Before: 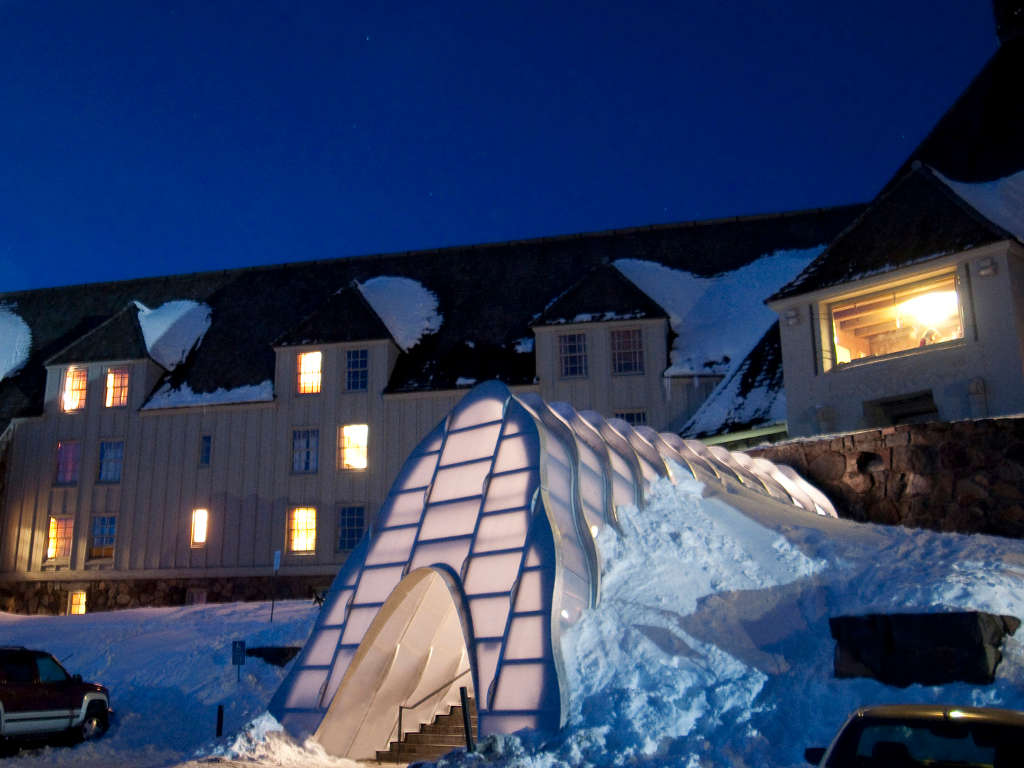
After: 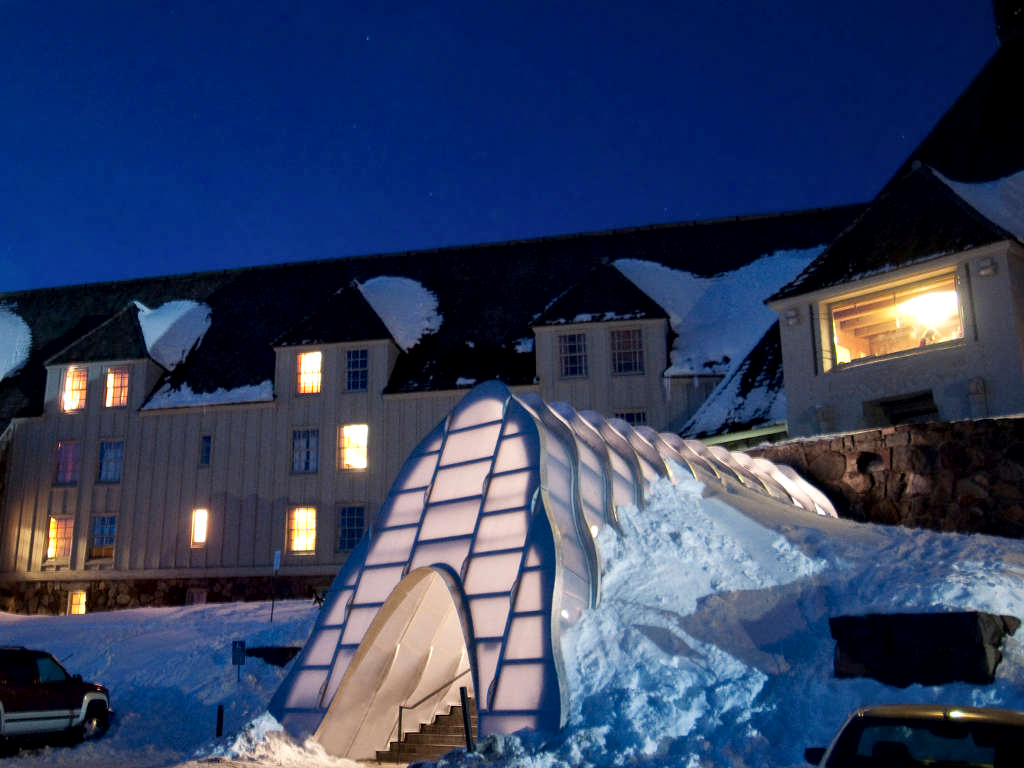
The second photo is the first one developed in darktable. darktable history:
local contrast: mode bilateral grid, contrast 26, coarseness 51, detail 123%, midtone range 0.2
